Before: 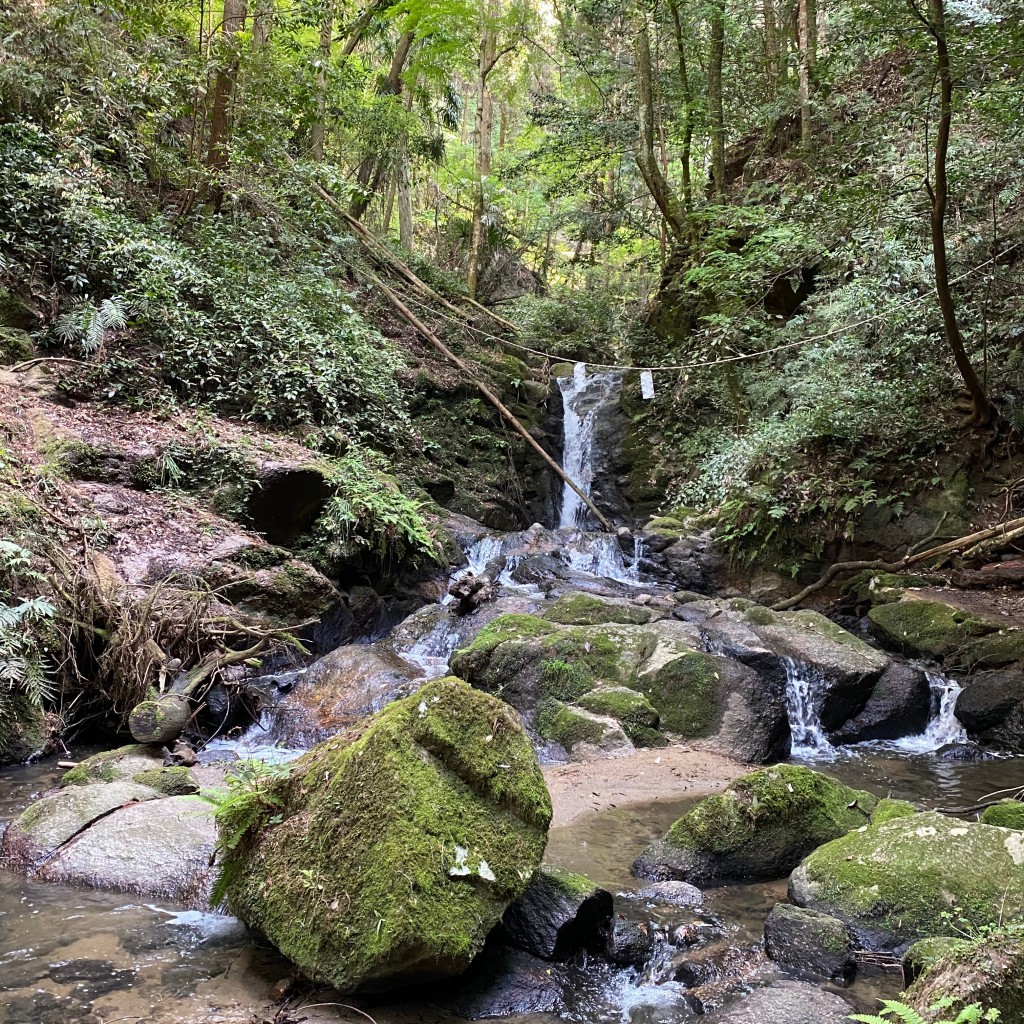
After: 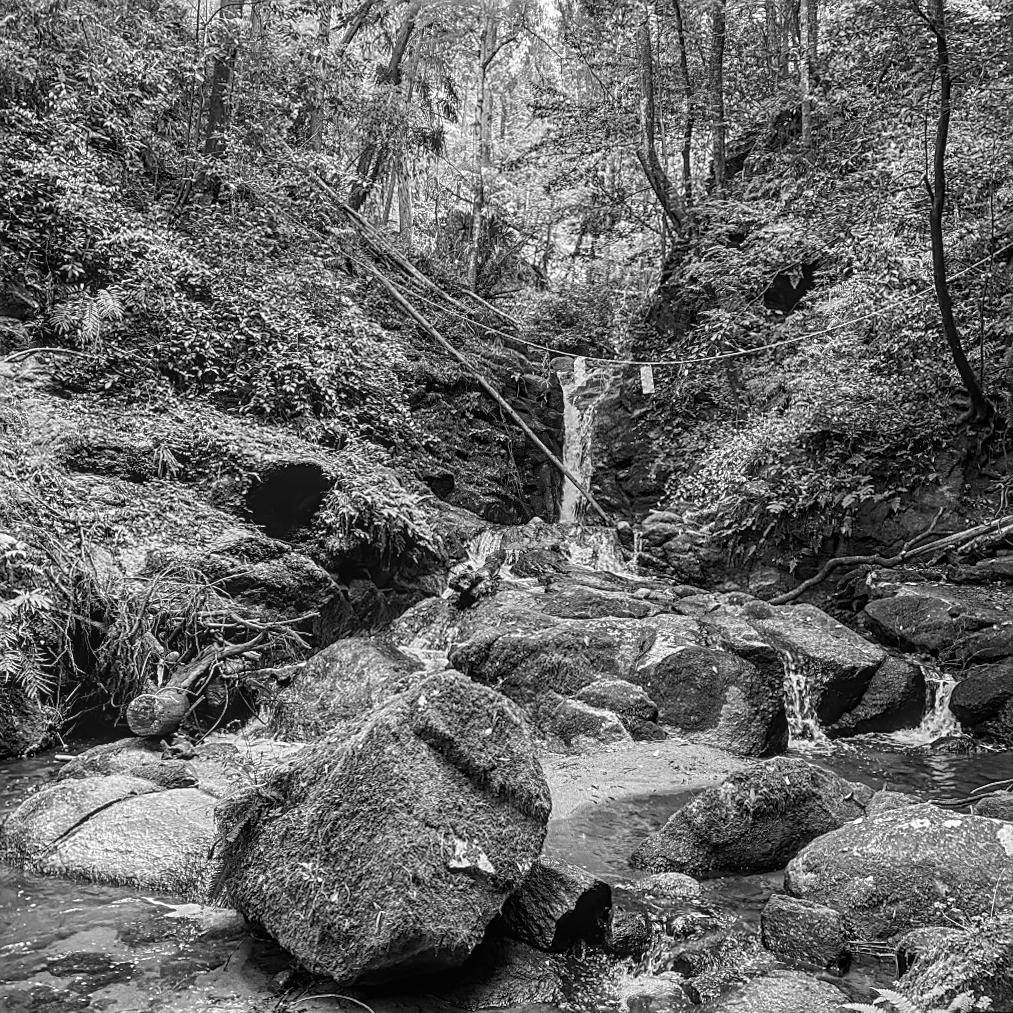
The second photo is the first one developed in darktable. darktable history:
monochrome: on, module defaults
contrast brightness saturation: contrast 0.1, saturation -0.3
color correction: highlights a* 1.12, highlights b* 24.26, shadows a* 15.58, shadows b* 24.26
rotate and perspective: rotation 0.174°, lens shift (vertical) 0.013, lens shift (horizontal) 0.019, shear 0.001, automatic cropping original format, crop left 0.007, crop right 0.991, crop top 0.016, crop bottom 0.997
sharpen: on, module defaults
local contrast: highlights 0%, shadows 0%, detail 133%
